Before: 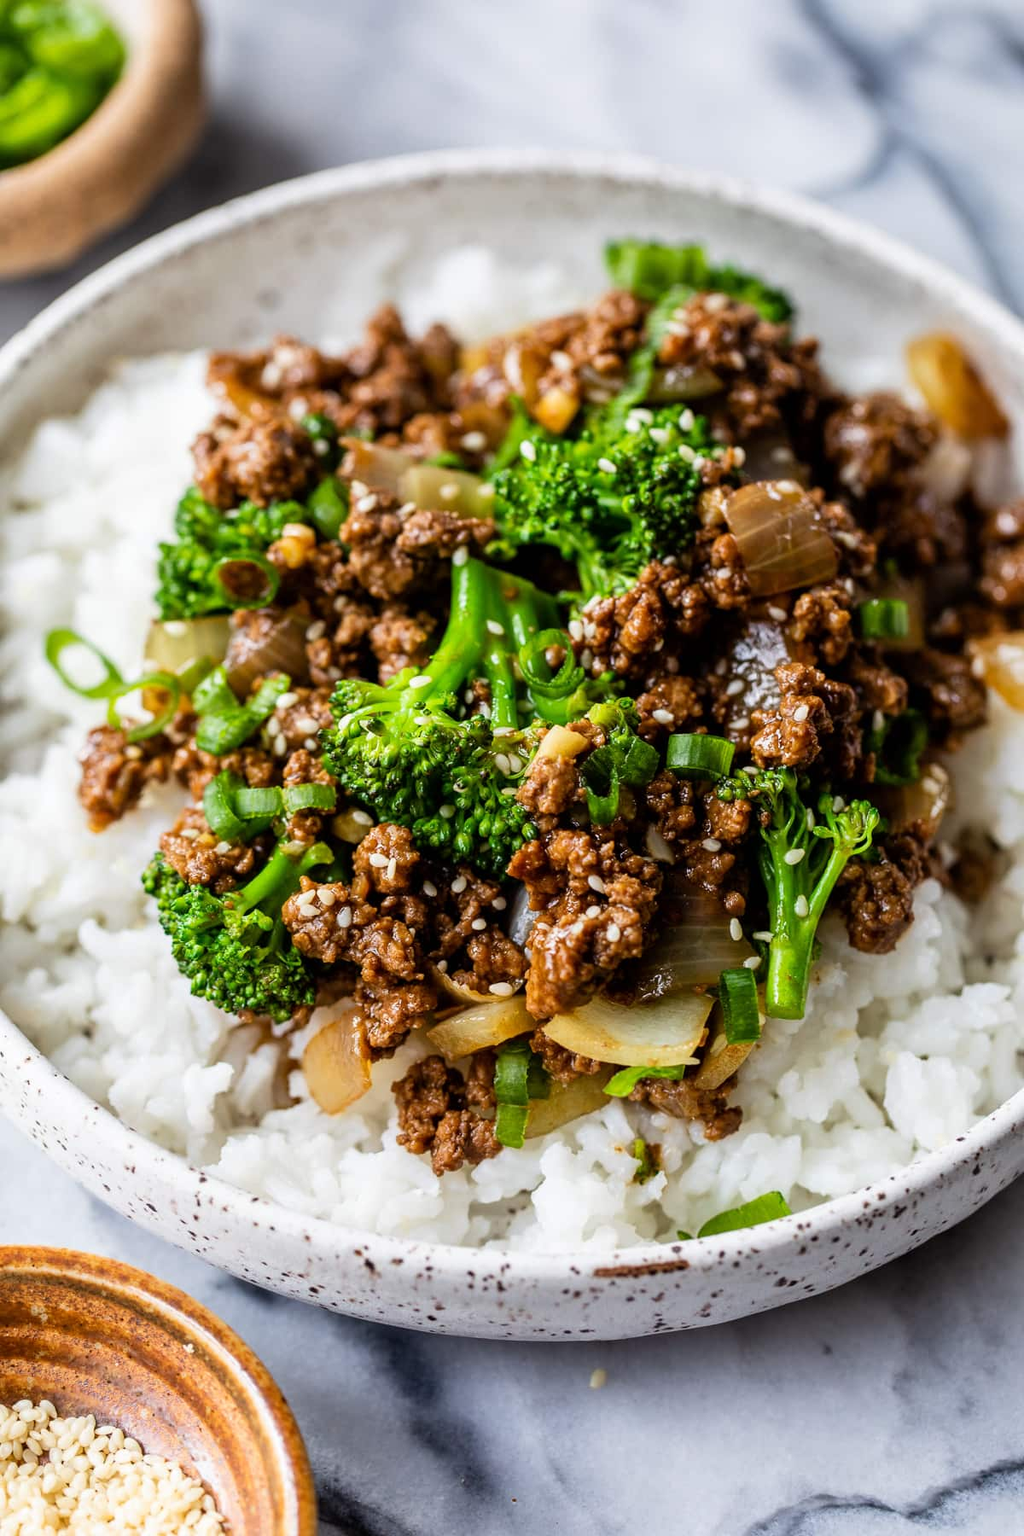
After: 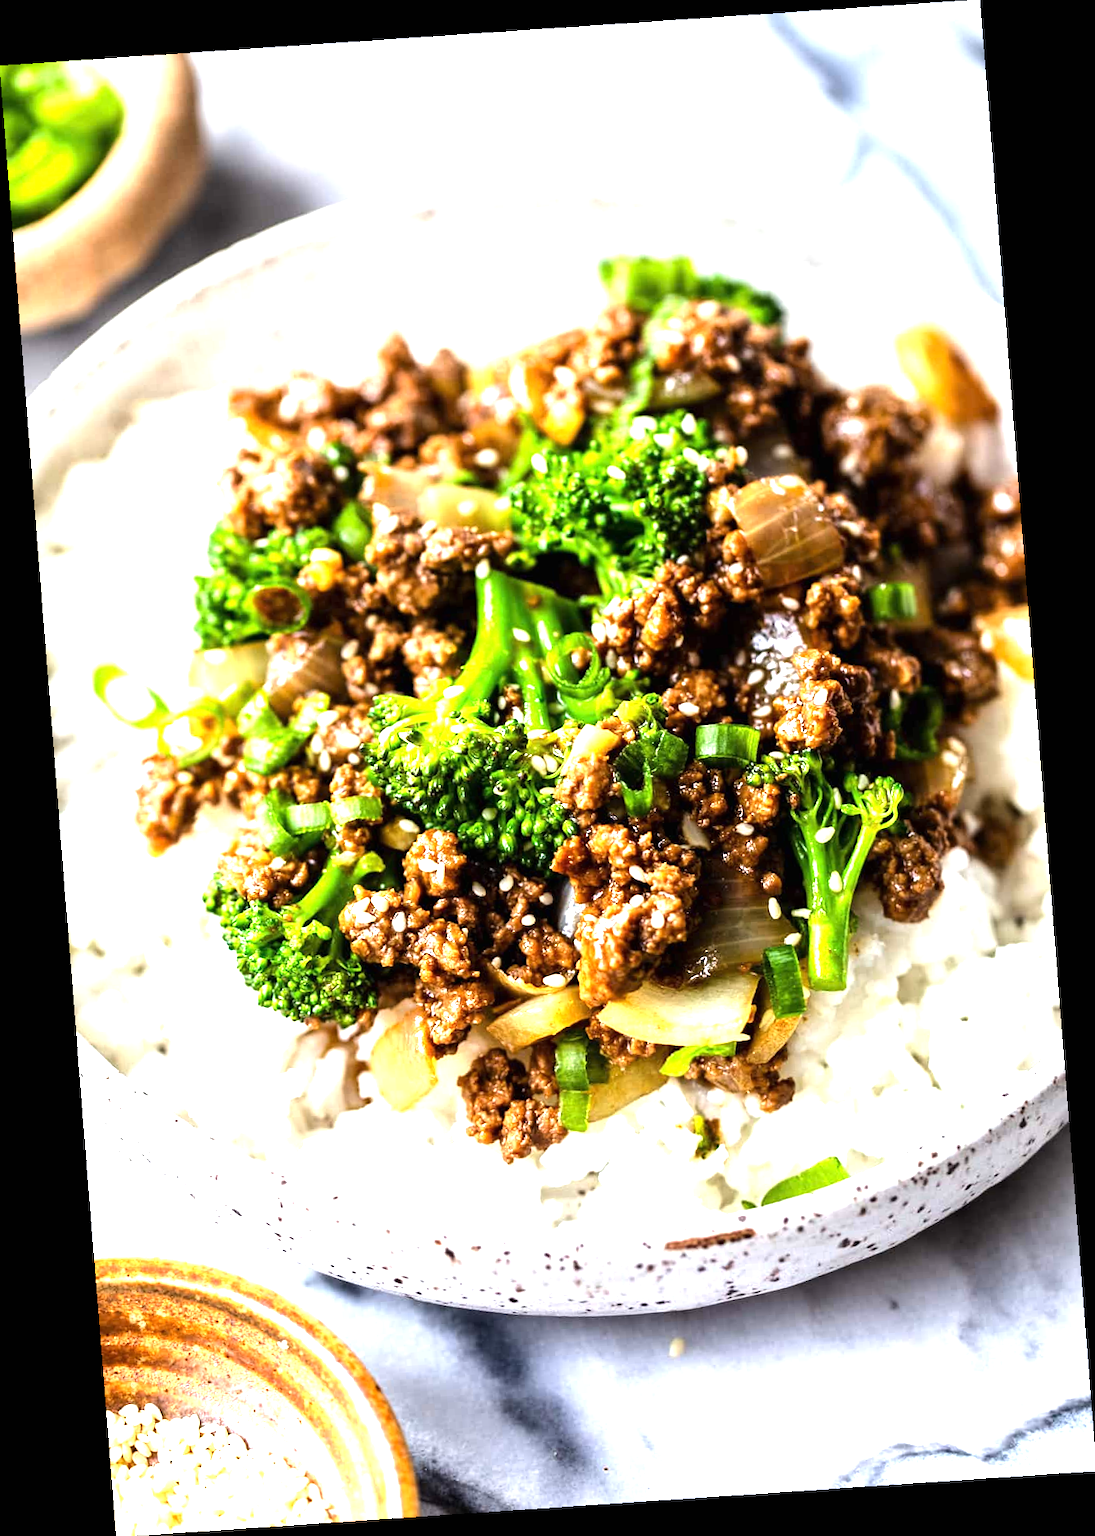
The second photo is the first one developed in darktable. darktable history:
rotate and perspective: rotation -4.2°, shear 0.006, automatic cropping off
exposure: black level correction 0, exposure 1.2 EV, compensate highlight preservation false
tone equalizer: -8 EV -0.417 EV, -7 EV -0.389 EV, -6 EV -0.333 EV, -5 EV -0.222 EV, -3 EV 0.222 EV, -2 EV 0.333 EV, -1 EV 0.389 EV, +0 EV 0.417 EV, edges refinement/feathering 500, mask exposure compensation -1.57 EV, preserve details no
white balance: emerald 1
